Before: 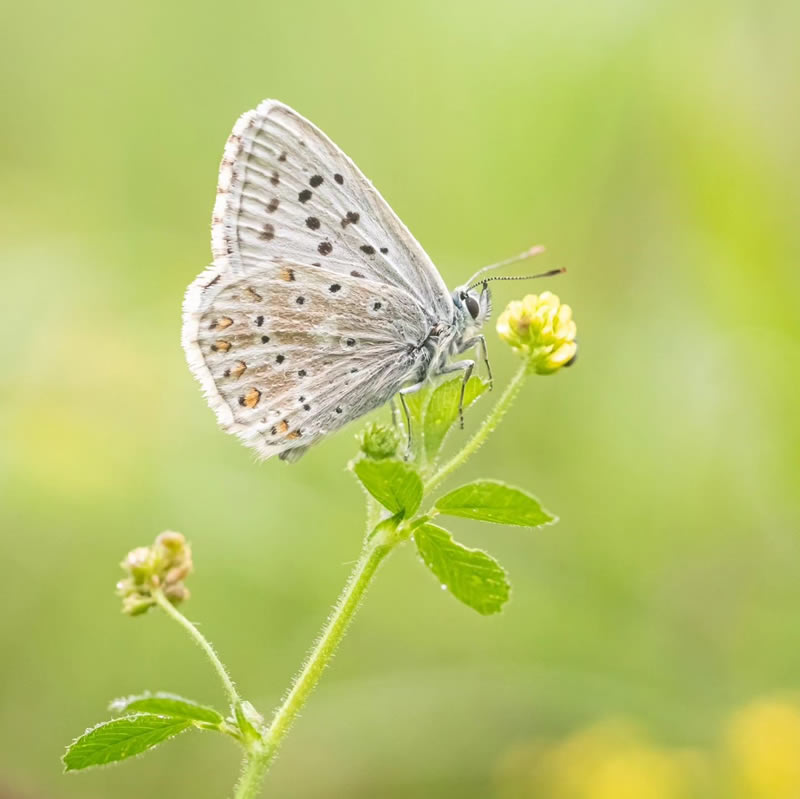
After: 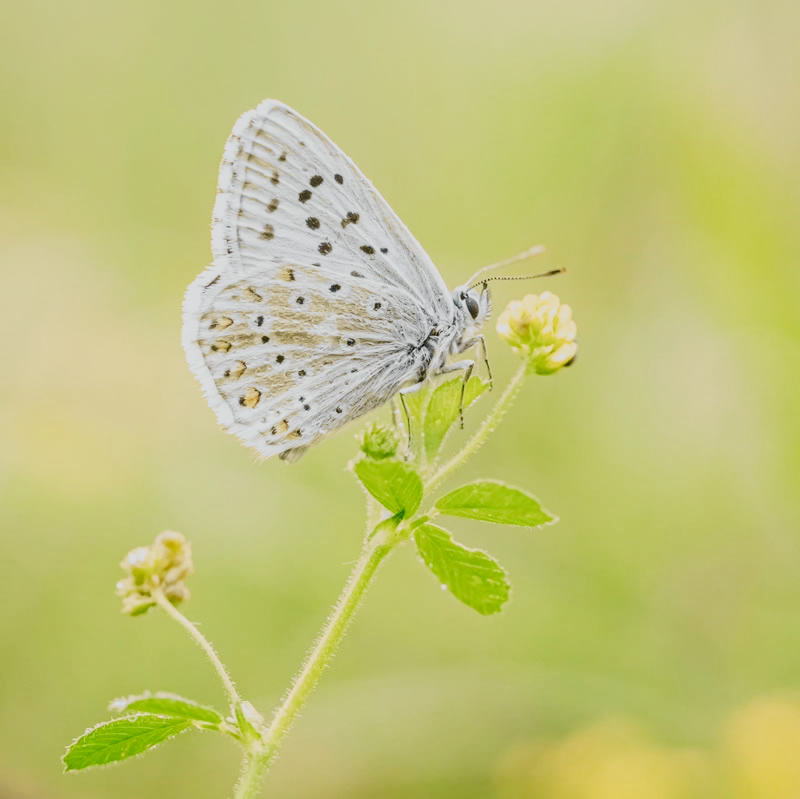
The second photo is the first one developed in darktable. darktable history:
filmic rgb: black relative exposure -6.65 EV, white relative exposure 4.56 EV, hardness 3.26, preserve chrominance no, color science v5 (2021), contrast in shadows safe, contrast in highlights safe
local contrast: on, module defaults
tone curve: curves: ch0 [(0, 0) (0.071, 0.047) (0.266, 0.26) (0.483, 0.554) (0.753, 0.811) (1, 0.983)]; ch1 [(0, 0) (0.346, 0.307) (0.408, 0.387) (0.463, 0.465) (0.482, 0.493) (0.502, 0.499) (0.517, 0.502) (0.55, 0.548) (0.597, 0.61) (0.651, 0.698) (1, 1)]; ch2 [(0, 0) (0.346, 0.34) (0.434, 0.46) (0.485, 0.494) (0.5, 0.498) (0.517, 0.506) (0.526, 0.545) (0.583, 0.61) (0.625, 0.659) (1, 1)], color space Lab, independent channels, preserve colors none
